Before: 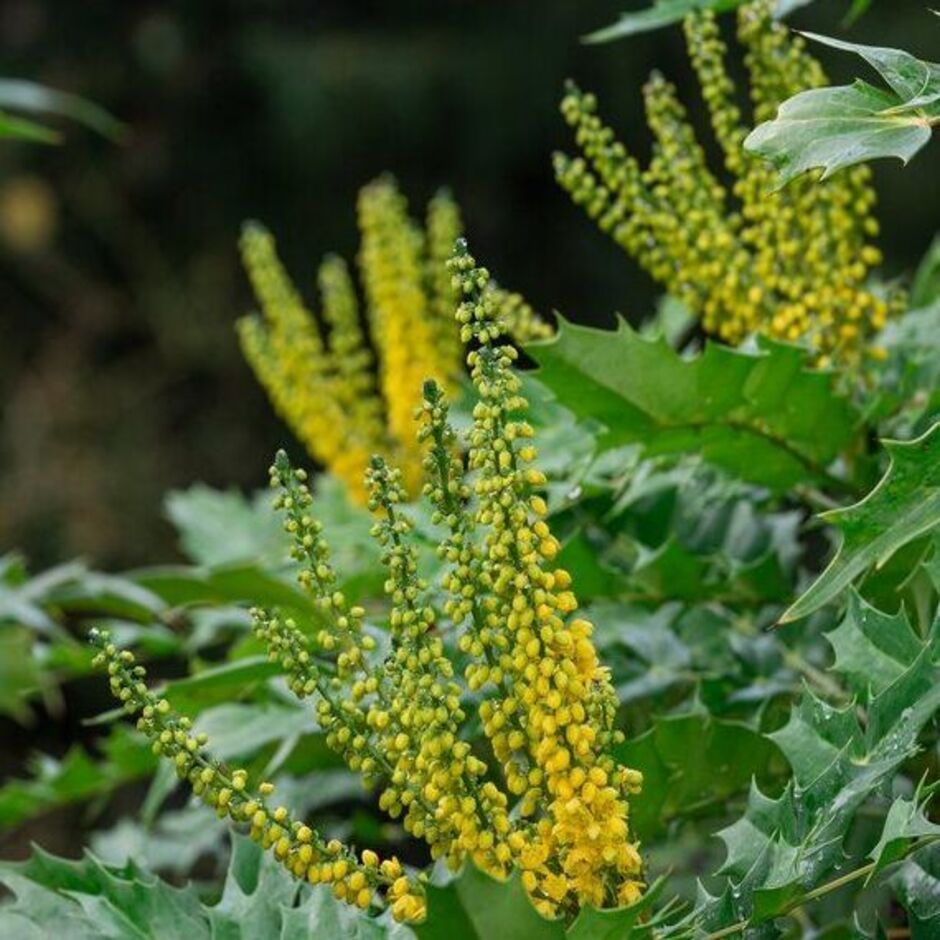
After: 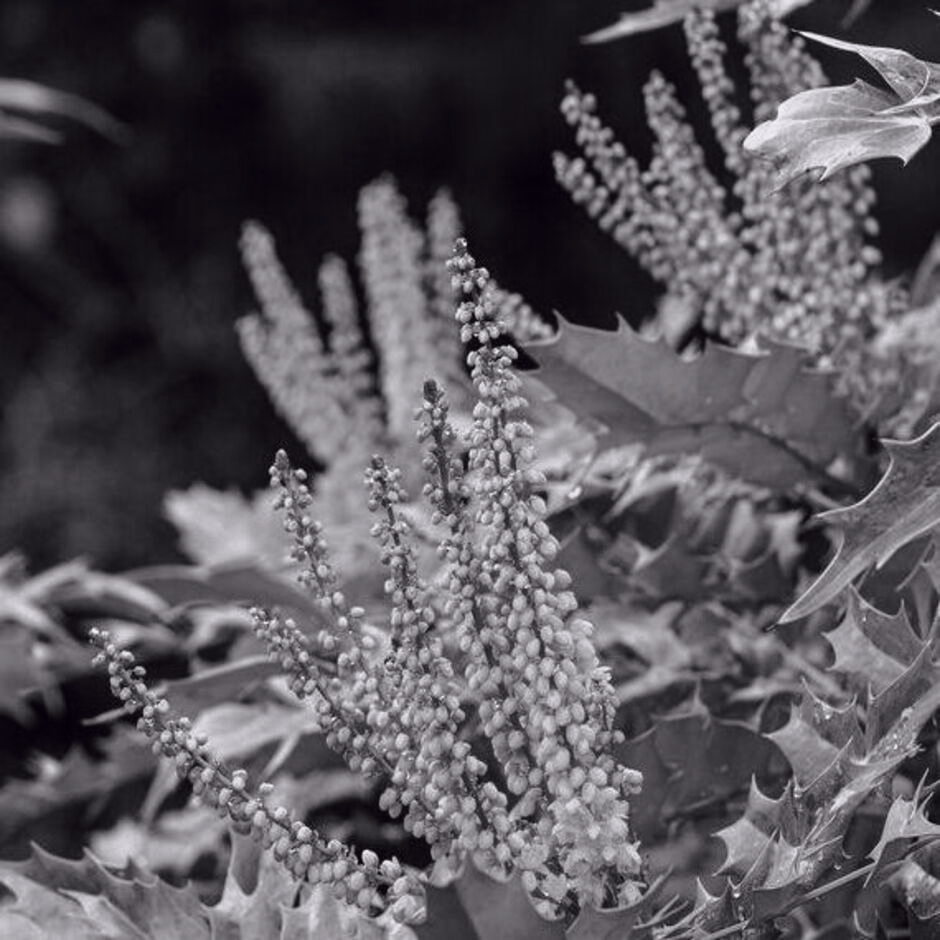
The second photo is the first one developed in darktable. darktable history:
tone curve: curves: ch0 [(0, 0) (0.105, 0.08) (0.195, 0.18) (0.283, 0.288) (0.384, 0.419) (0.485, 0.531) (0.638, 0.69) (0.795, 0.879) (1, 0.977)]; ch1 [(0, 0) (0.161, 0.092) (0.35, 0.33) (0.379, 0.401) (0.456, 0.469) (0.498, 0.503) (0.531, 0.537) (0.596, 0.621) (0.635, 0.655) (1, 1)]; ch2 [(0, 0) (0.371, 0.362) (0.437, 0.437) (0.483, 0.484) (0.53, 0.515) (0.56, 0.58) (0.622, 0.606) (1, 1)], color space Lab, independent channels, preserve colors none
color correction: saturation 1.8
color calibration: output gray [0.25, 0.35, 0.4, 0], x 0.383, y 0.372, temperature 3905.17 K
